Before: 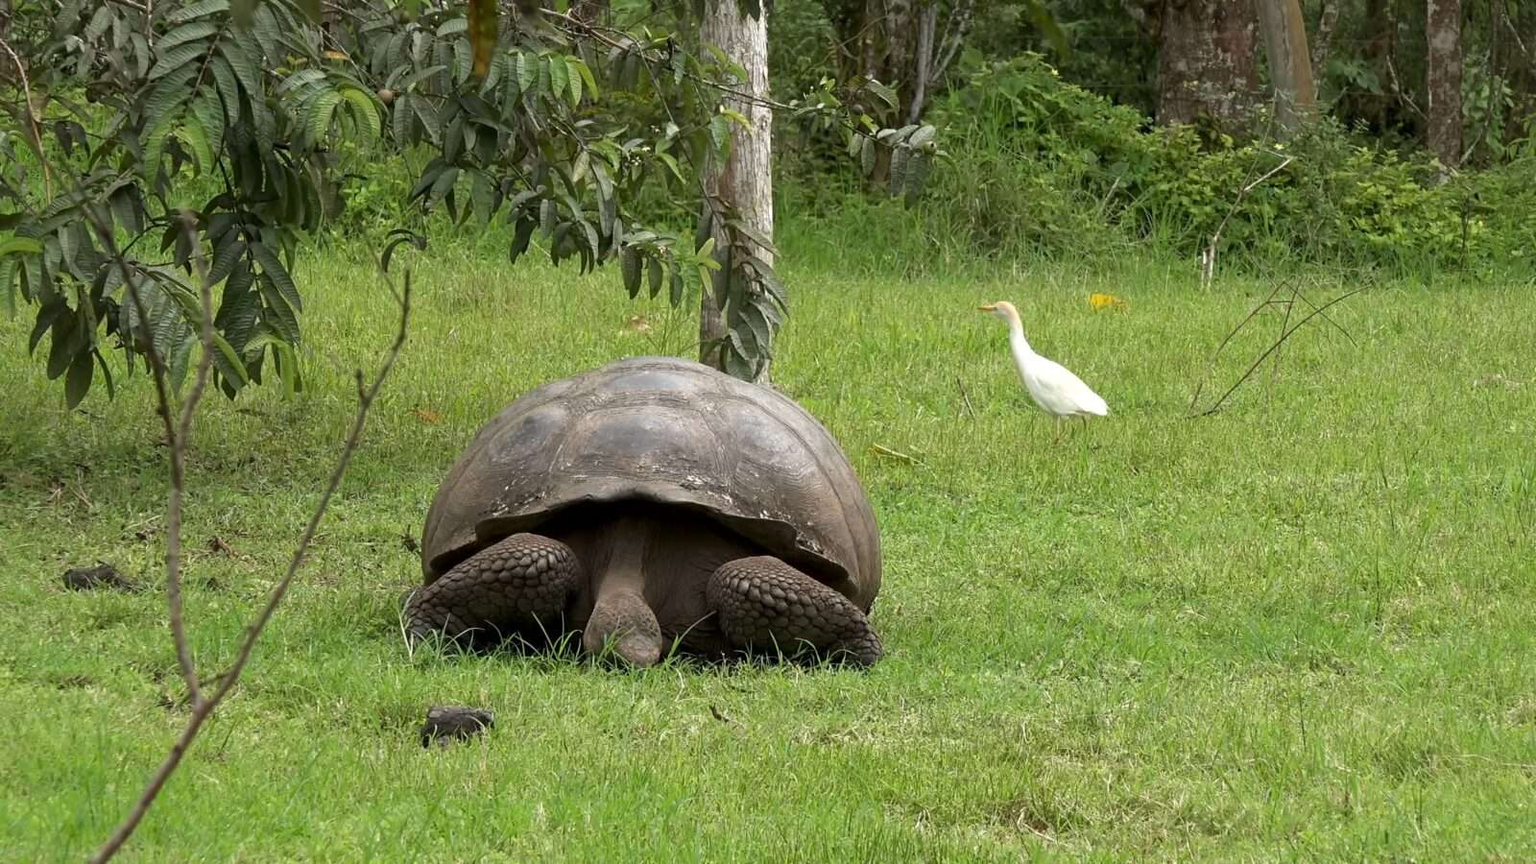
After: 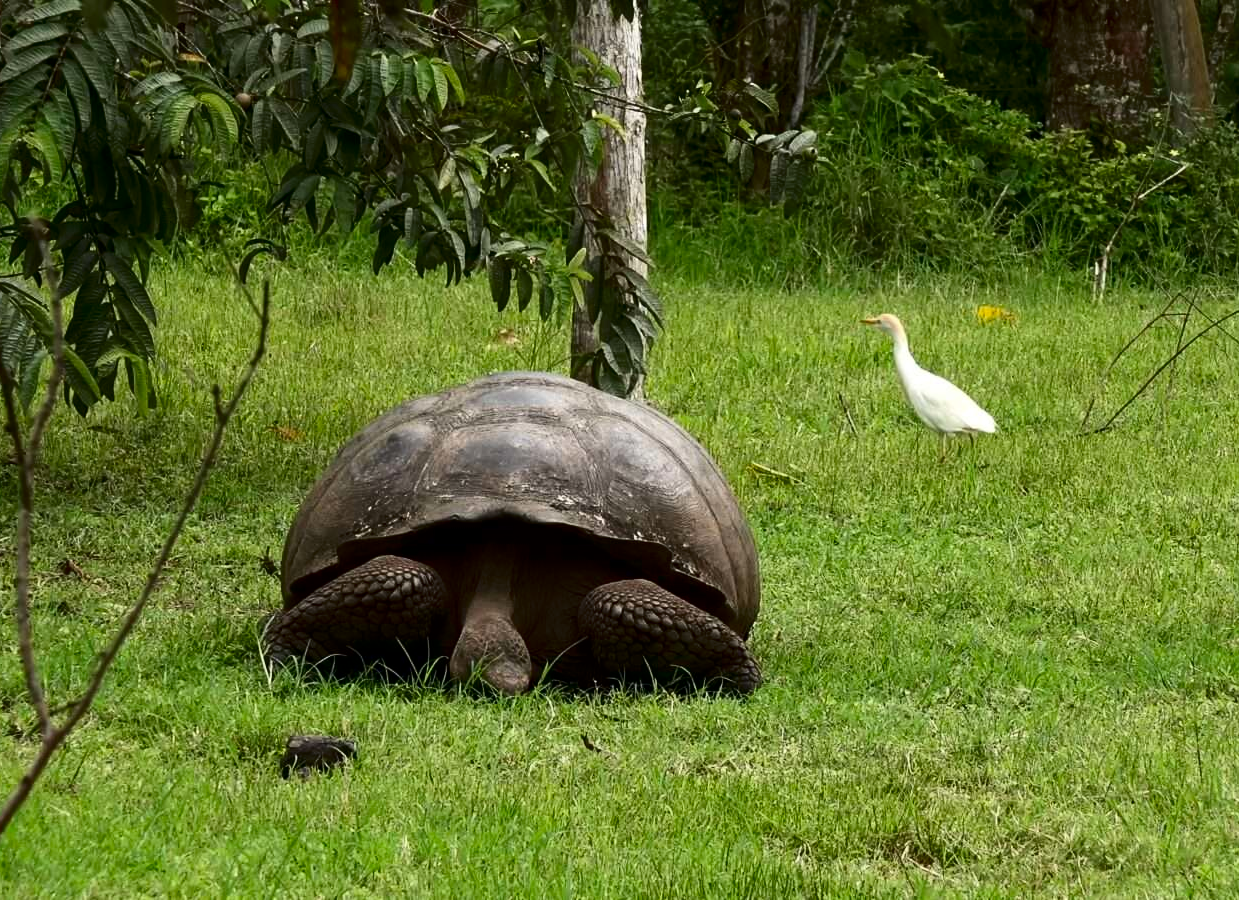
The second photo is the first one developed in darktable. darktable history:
base curve: curves: ch0 [(0, 0) (0.472, 0.508) (1, 1)]
crop: left 9.88%, right 12.664%
contrast brightness saturation: contrast 0.19, brightness -0.24, saturation 0.11
